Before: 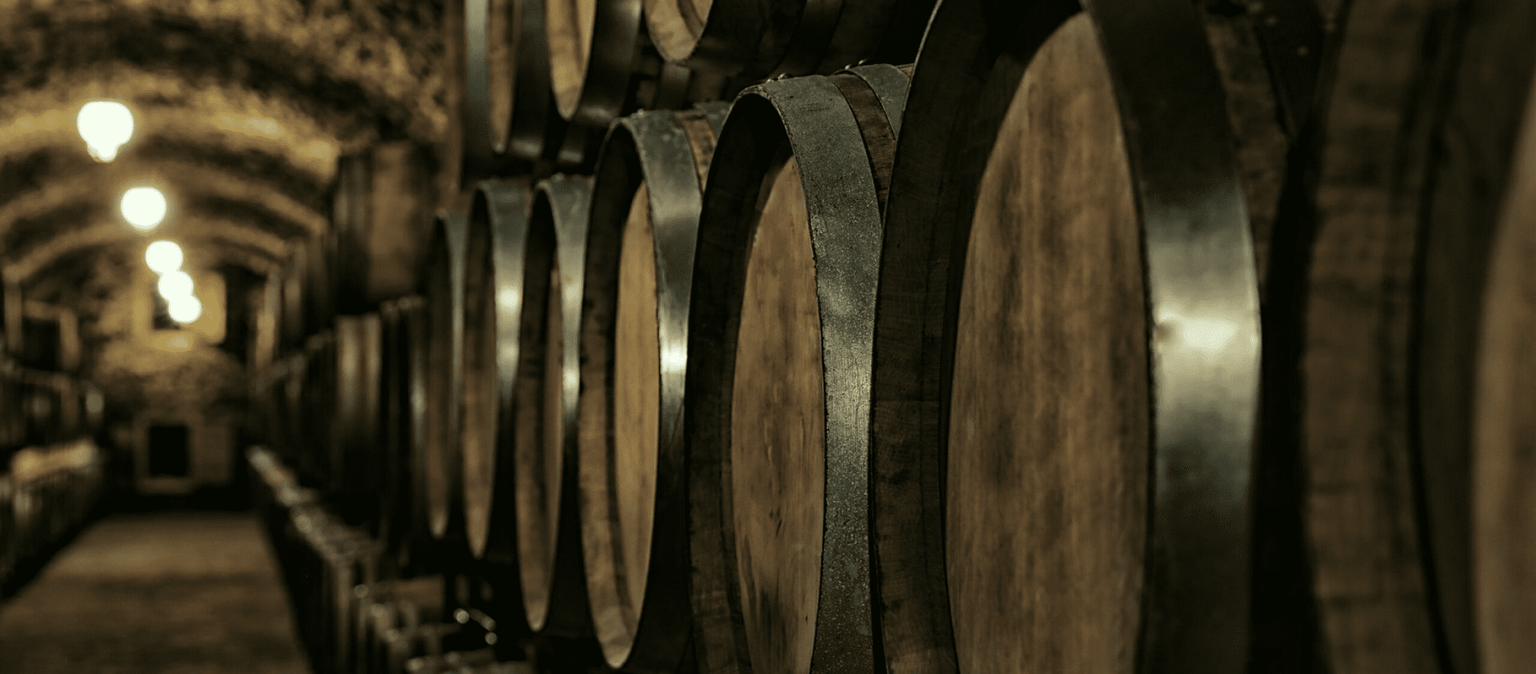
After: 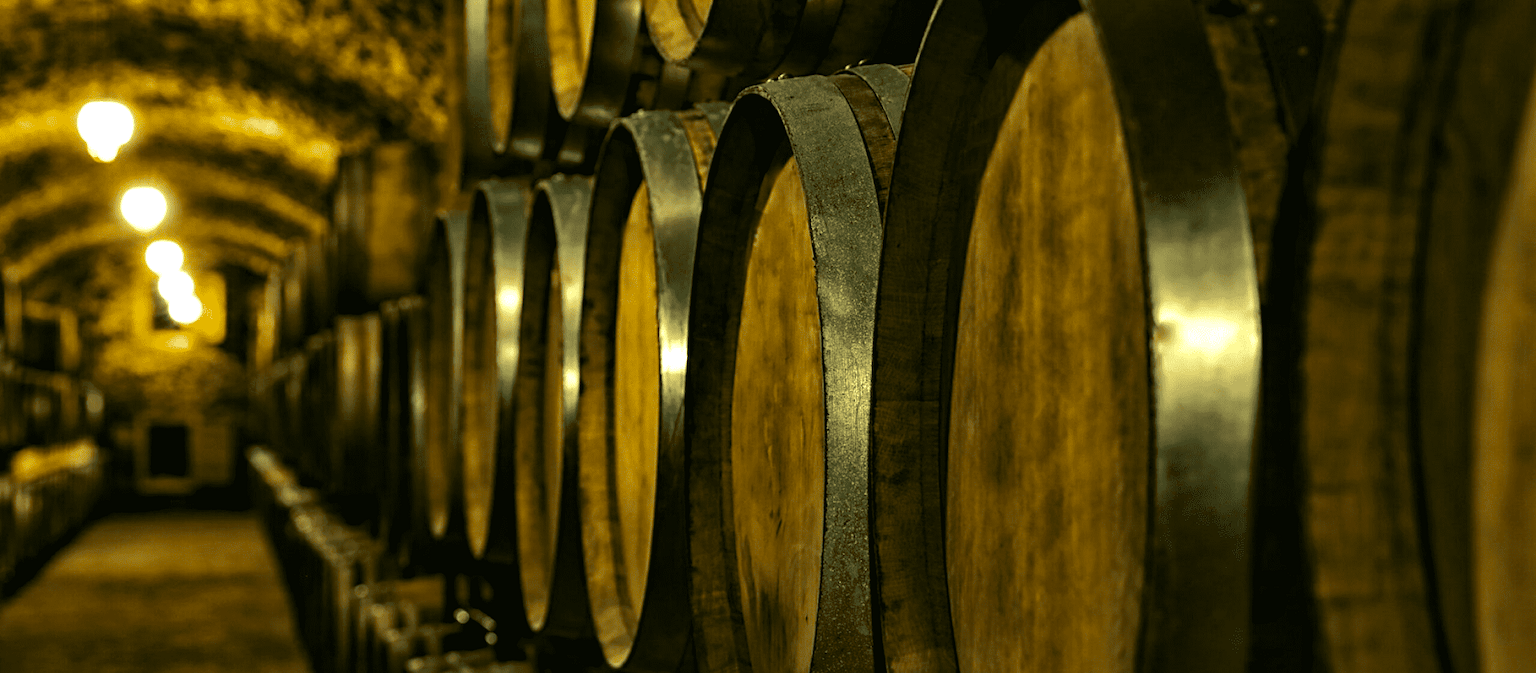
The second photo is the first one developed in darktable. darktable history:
color balance rgb: perceptual saturation grading › global saturation 29.548%, perceptual brilliance grading › global brilliance 24.406%, global vibrance 50.522%
